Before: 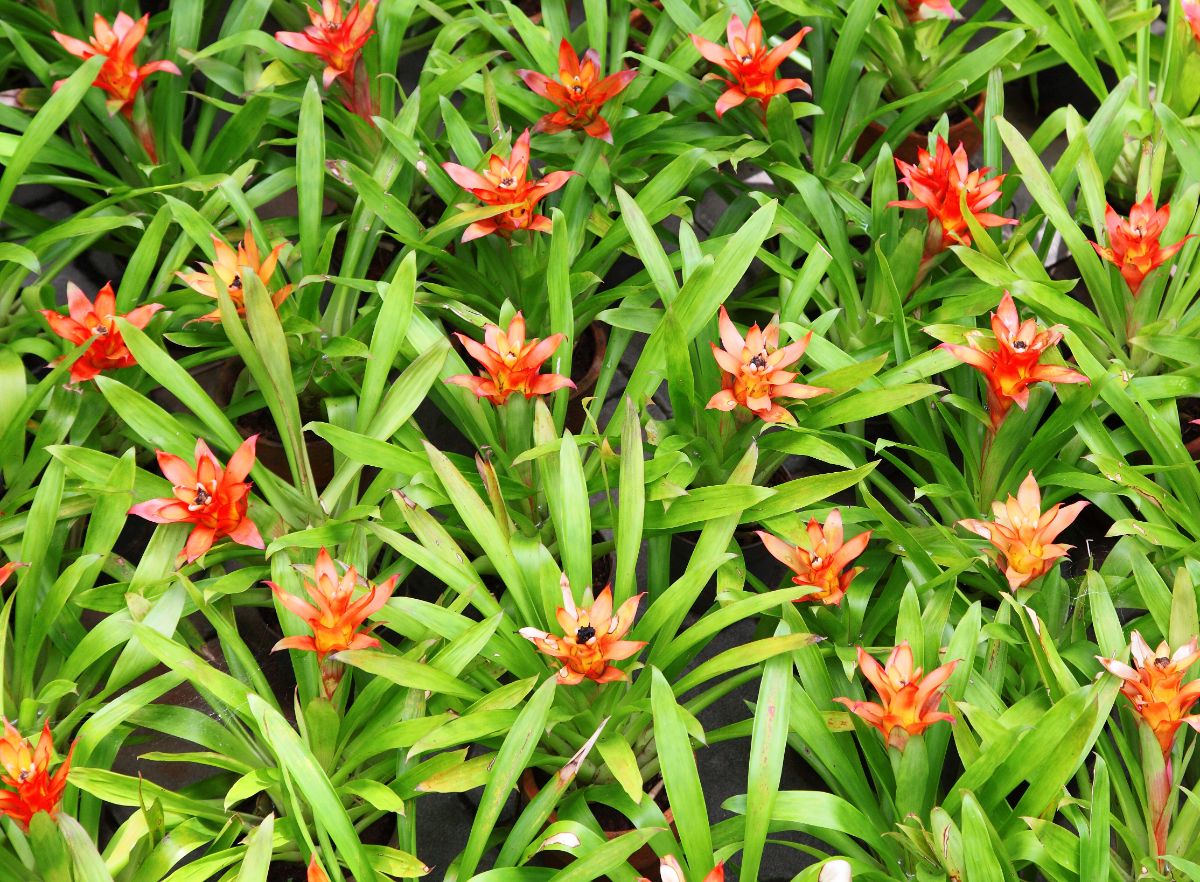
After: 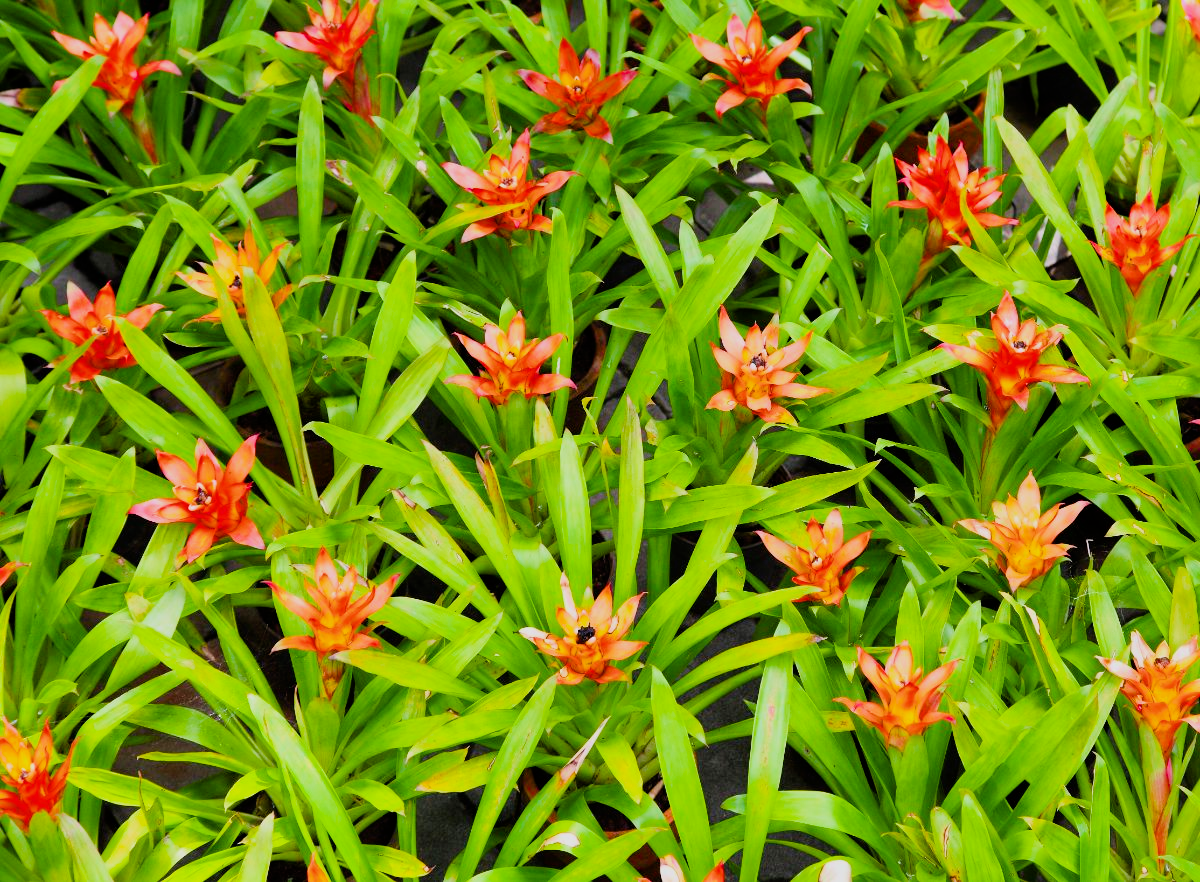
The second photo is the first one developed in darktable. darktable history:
filmic rgb: black relative exposure -7.65 EV, white relative exposure 4.56 EV, hardness 3.61
color balance rgb: perceptual saturation grading › global saturation 36%, perceptual brilliance grading › global brilliance 10%, global vibrance 20%
